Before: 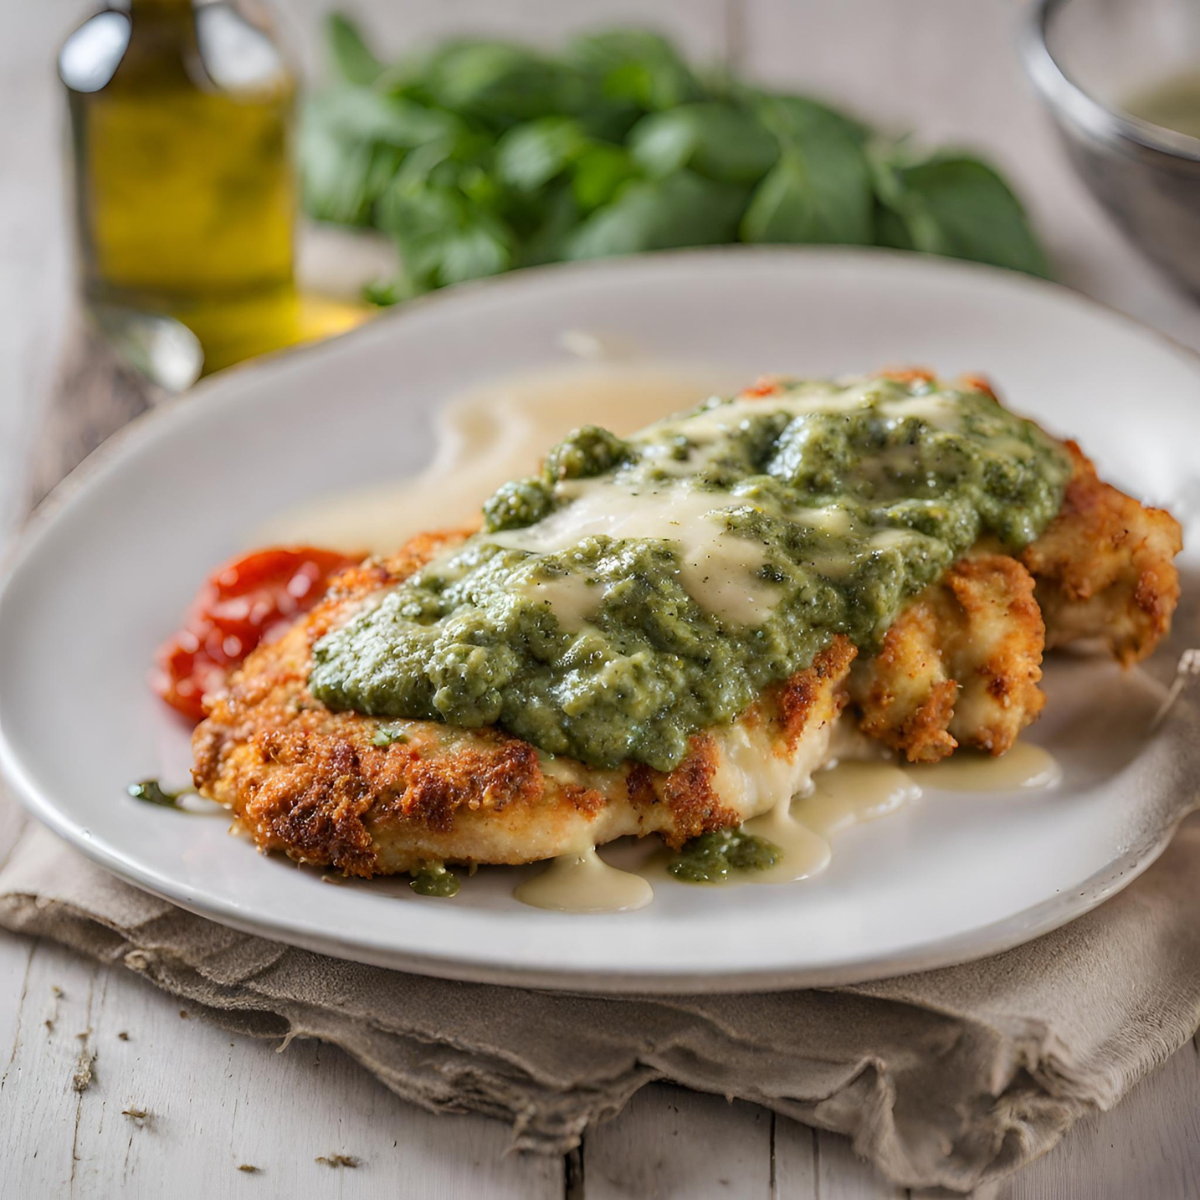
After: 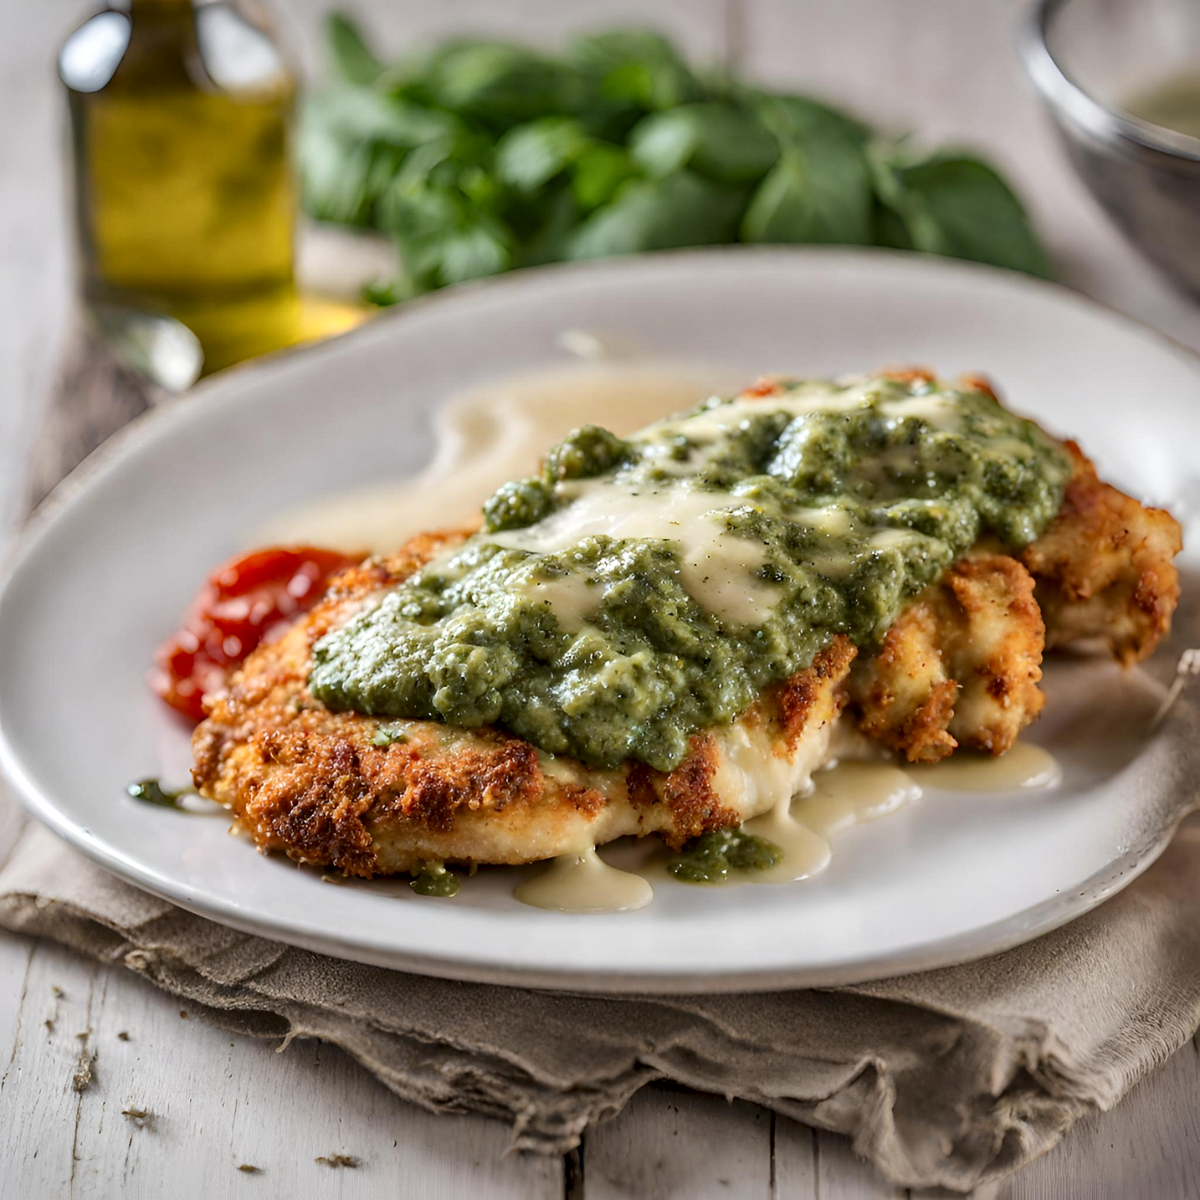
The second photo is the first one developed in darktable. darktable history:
local contrast: mode bilateral grid, contrast 20, coarseness 50, detail 159%, midtone range 0.2
exposure: exposure -0.021 EV, compensate highlight preservation false
